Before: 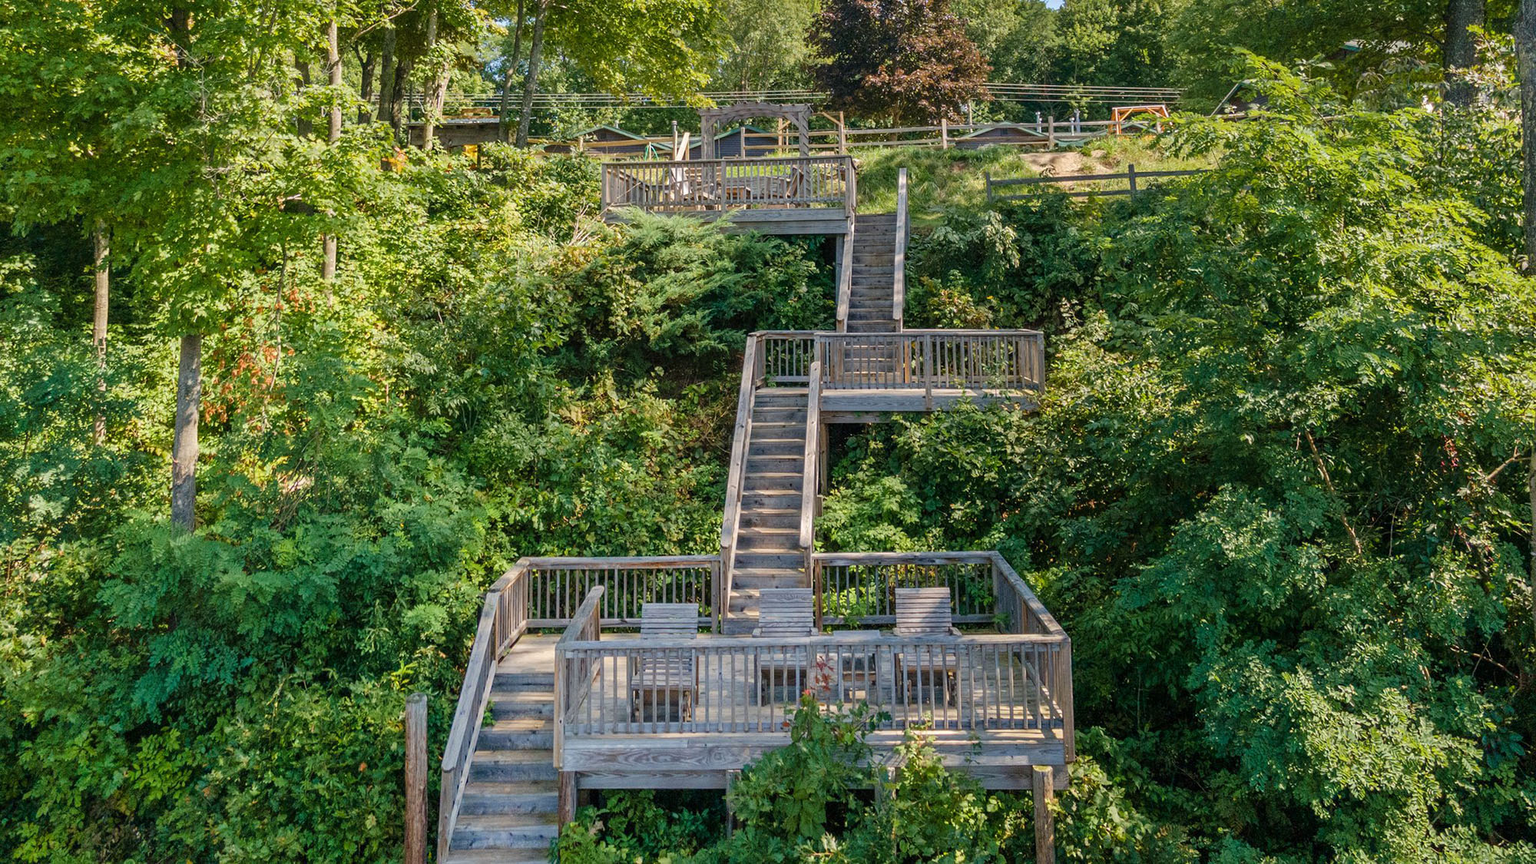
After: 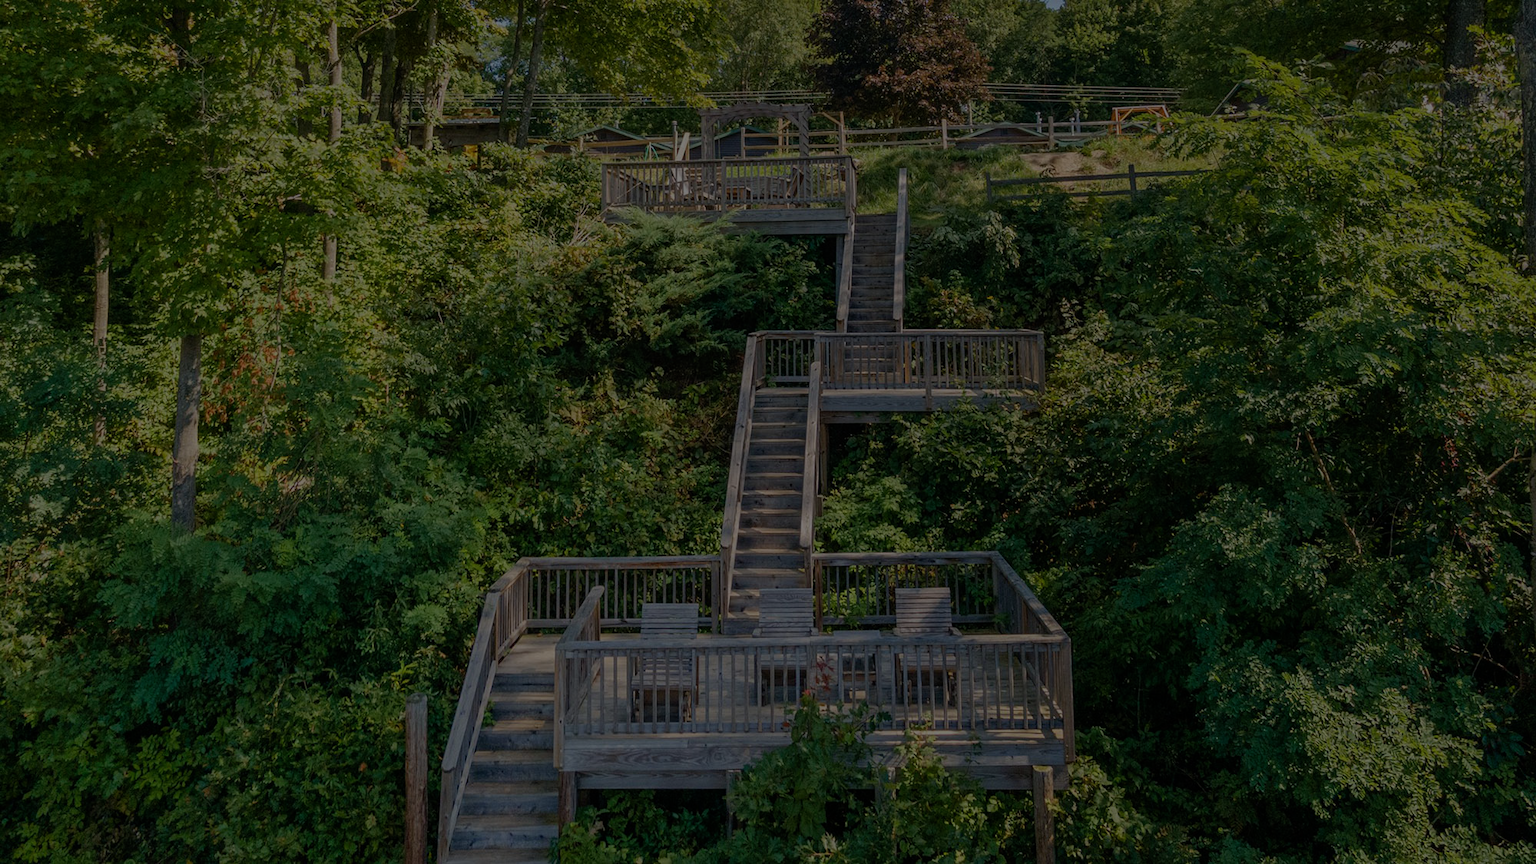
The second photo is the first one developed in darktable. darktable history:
exposure: exposure -2.346 EV, compensate highlight preservation false
